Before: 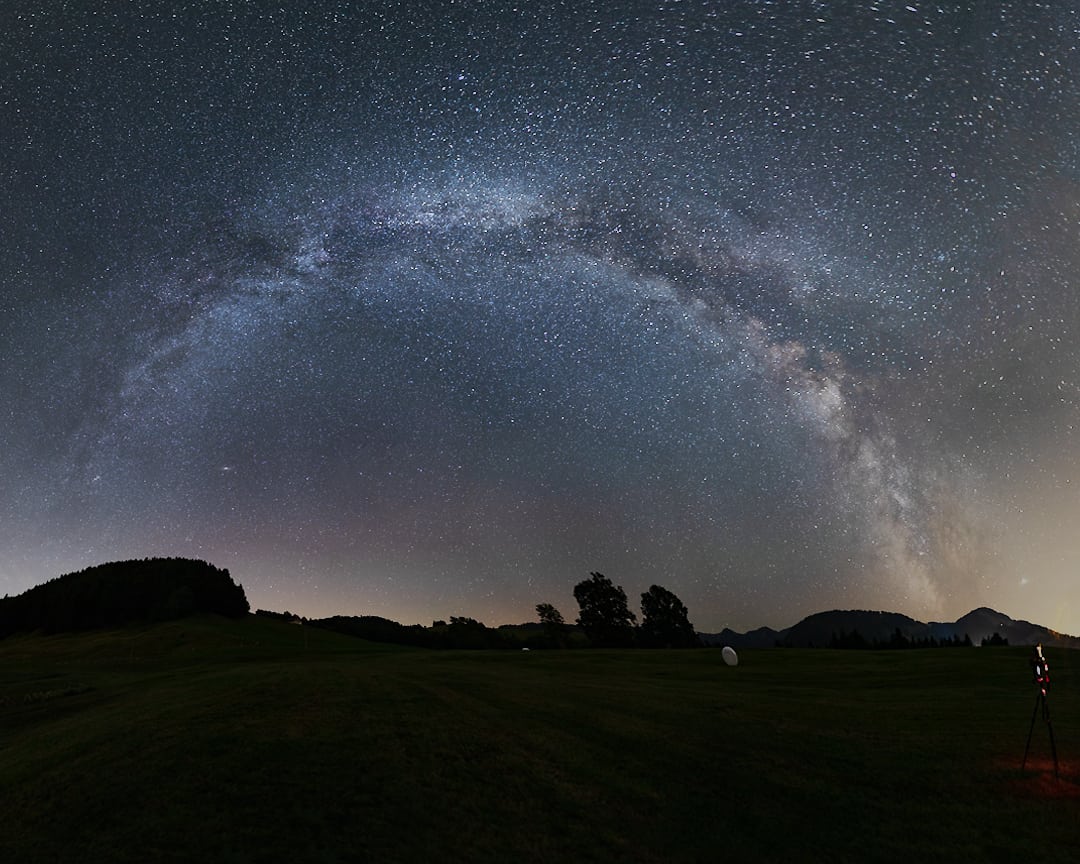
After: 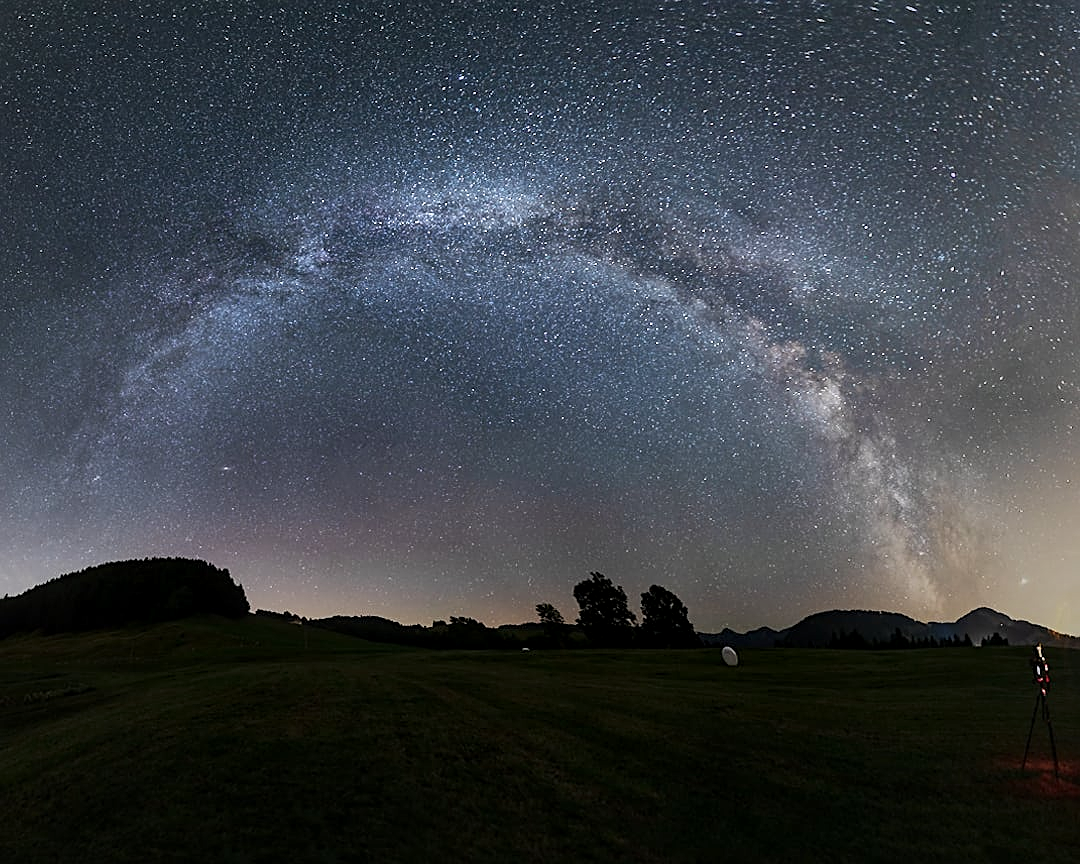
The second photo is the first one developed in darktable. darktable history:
exposure: exposure 0.201 EV, compensate highlight preservation false
sharpen: on, module defaults
local contrast: on, module defaults
